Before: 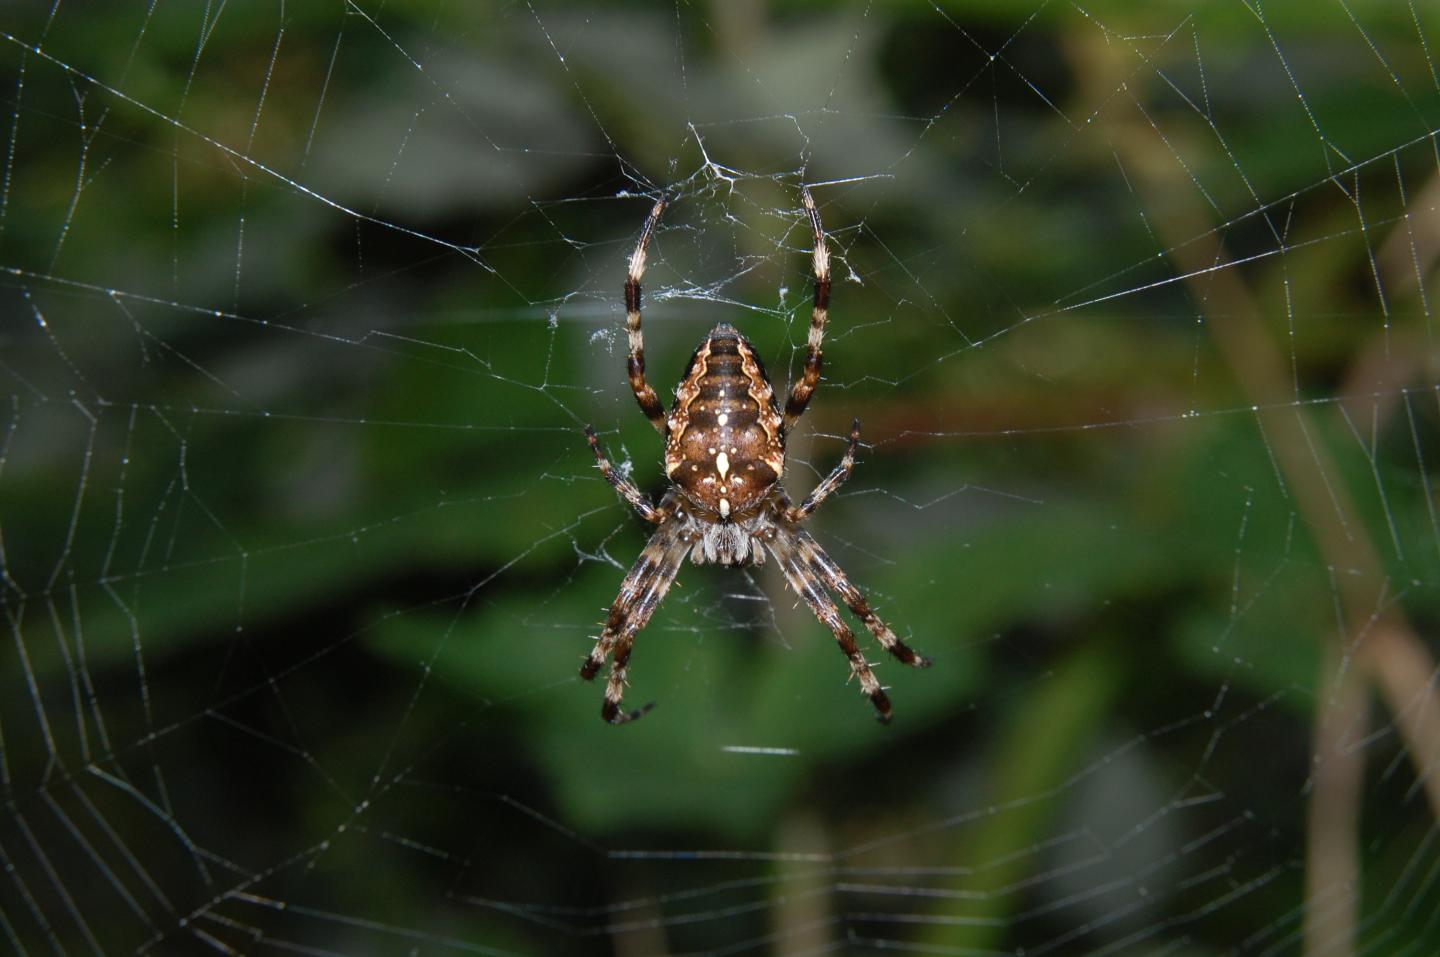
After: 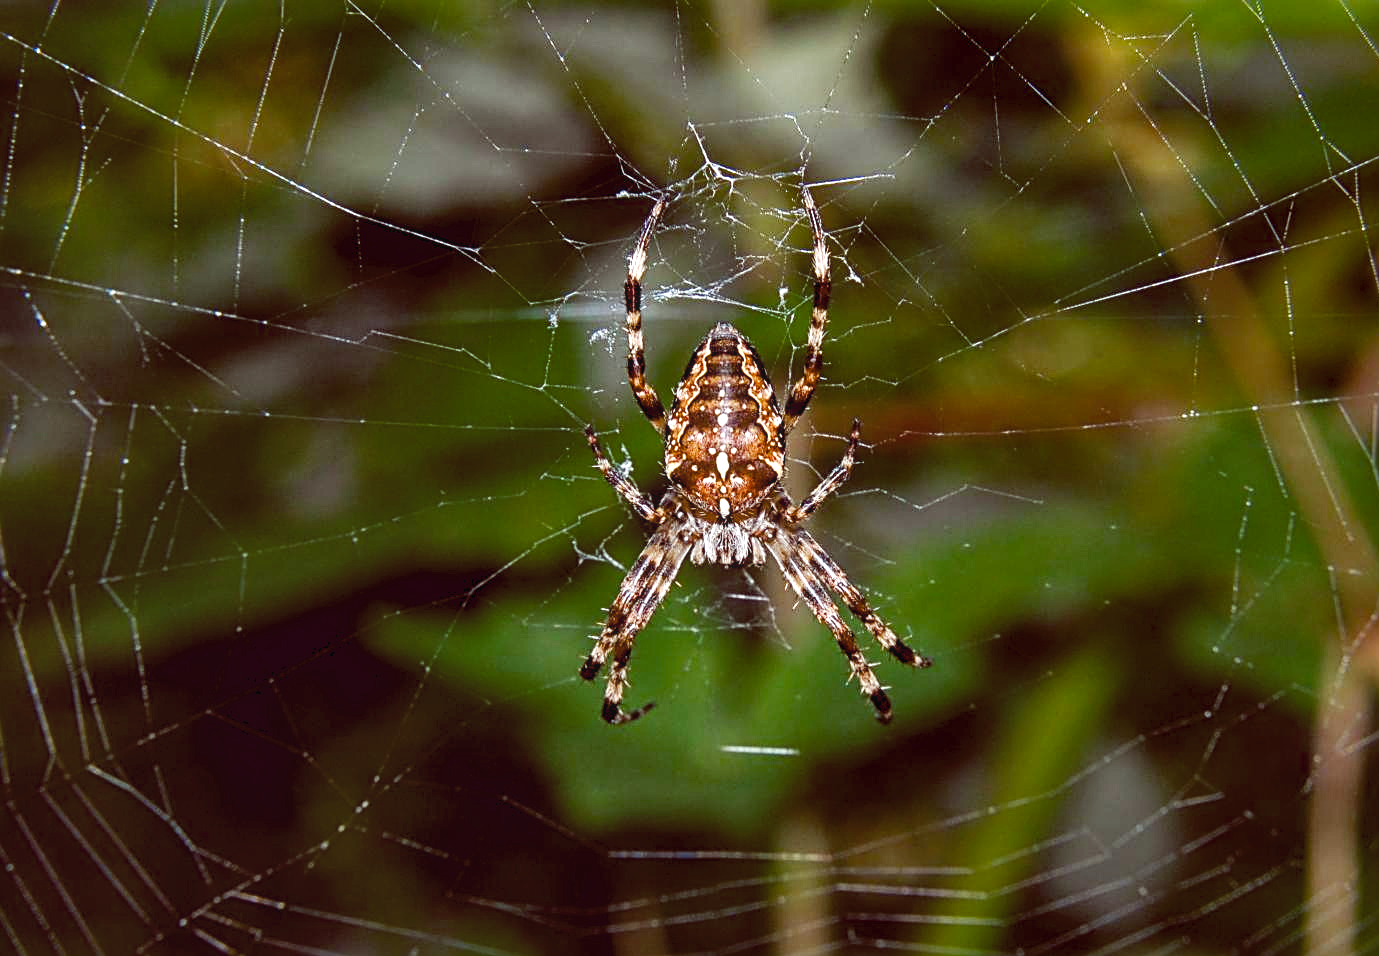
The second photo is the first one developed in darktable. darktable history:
tone curve: curves: ch0 [(0, 0.01) (0.037, 0.032) (0.131, 0.108) (0.275, 0.256) (0.483, 0.512) (0.61, 0.665) (0.696, 0.742) (0.792, 0.819) (0.911, 0.925) (0.997, 0.995)]; ch1 [(0, 0) (0.301, 0.3) (0.423, 0.421) (0.492, 0.488) (0.507, 0.503) (0.53, 0.532) (0.573, 0.586) (0.683, 0.702) (0.746, 0.77) (1, 1)]; ch2 [(0, 0) (0.246, 0.233) (0.36, 0.352) (0.415, 0.415) (0.485, 0.487) (0.502, 0.504) (0.525, 0.518) (0.539, 0.539) (0.587, 0.594) (0.636, 0.652) (0.711, 0.729) (0.845, 0.855) (0.998, 0.977)], preserve colors none
crop: right 4.202%, bottom 0.021%
local contrast: on, module defaults
color balance rgb: shadows lift › hue 85.4°, global offset › luminance -0.217%, global offset › chroma 0.27%, perceptual saturation grading › global saturation 7.843%, perceptual saturation grading › shadows 4.872%, saturation formula JzAzBz (2021)
contrast brightness saturation: contrast -0.104, saturation -0.105
exposure: black level correction 0, exposure 0.703 EV, compensate highlight preservation false
haze removal: compatibility mode true, adaptive false
sharpen: radius 2.665, amount 0.669
